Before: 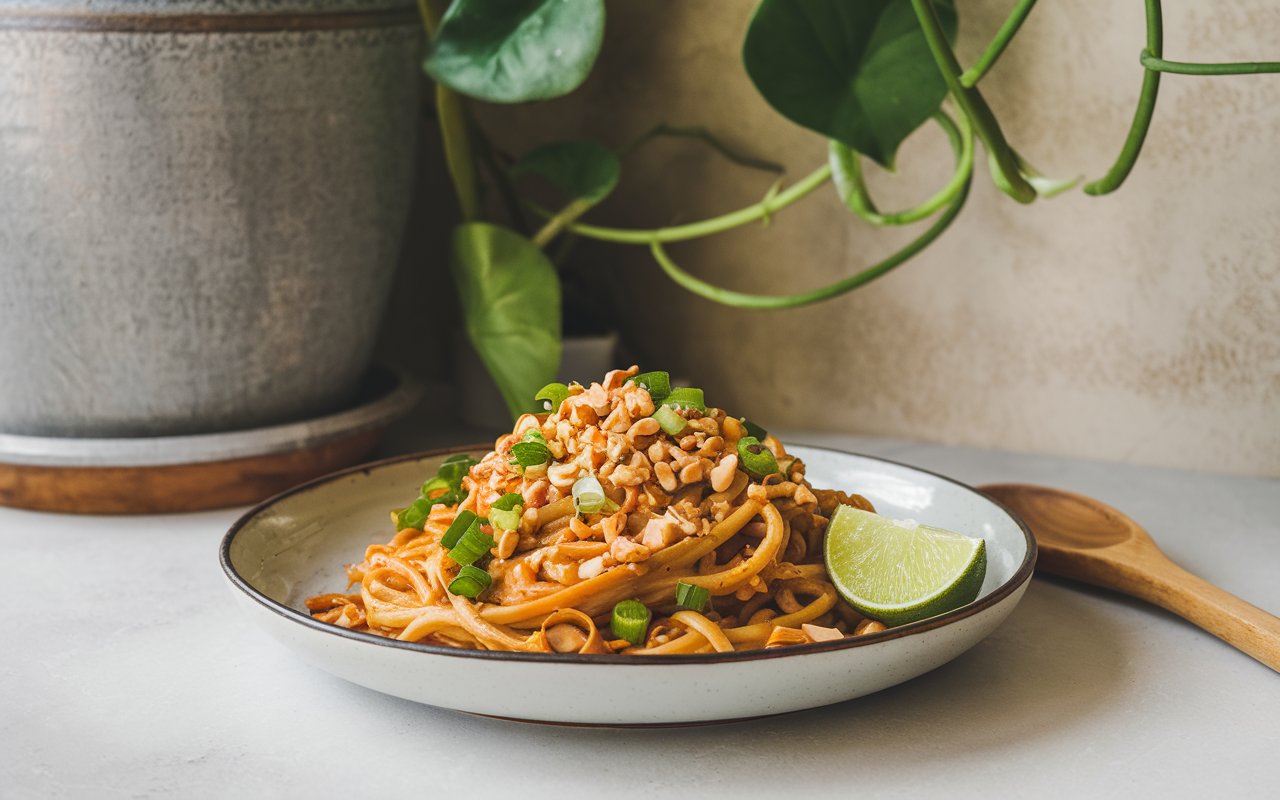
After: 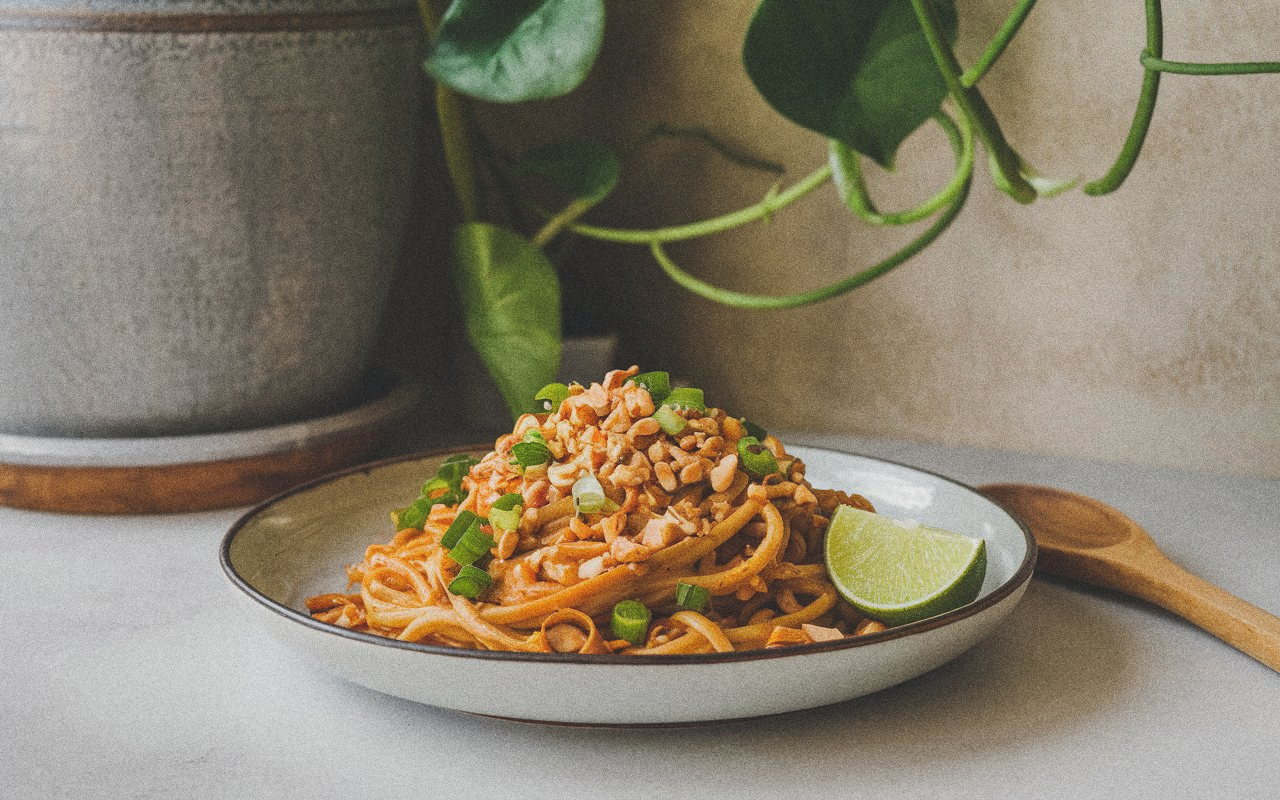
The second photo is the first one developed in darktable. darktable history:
exposure: black level correction -0.015, exposure -0.125 EV, compensate highlight preservation false
shadows and highlights: shadows -20, white point adjustment -2, highlights -35
grain: coarseness 0.09 ISO, strength 40%
